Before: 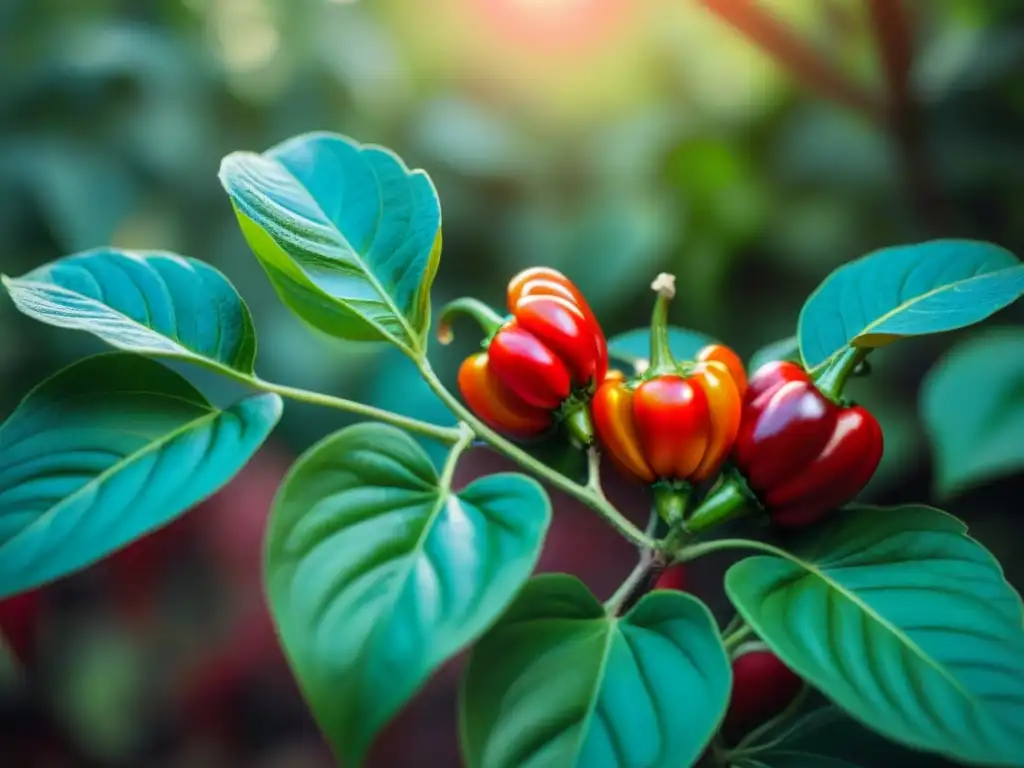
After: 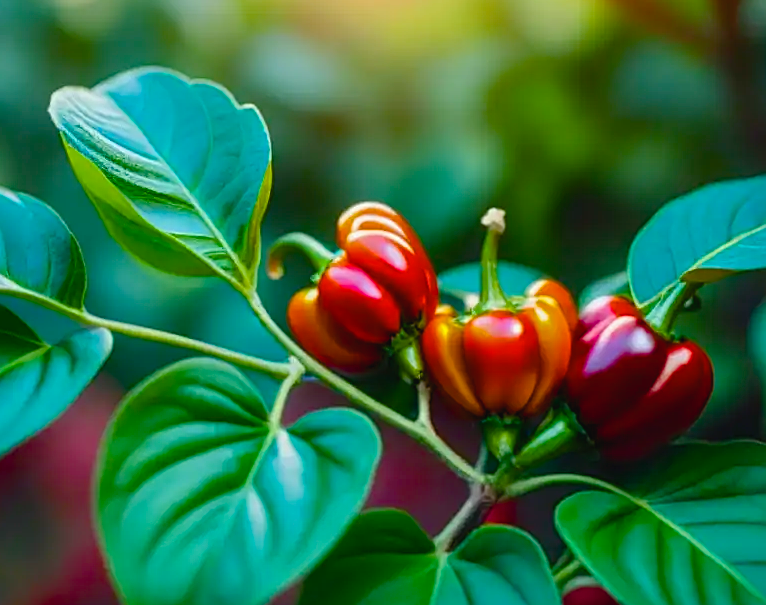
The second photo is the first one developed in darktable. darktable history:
sharpen: on, module defaults
color balance rgb: linear chroma grading › global chroma 9.125%, perceptual saturation grading › global saturation 43.699%, perceptual saturation grading › highlights -25.304%, perceptual saturation grading › shadows 49.936%
contrast brightness saturation: contrast -0.069, brightness -0.03, saturation -0.107
crop: left 16.607%, top 8.576%, right 8.533%, bottom 12.587%
